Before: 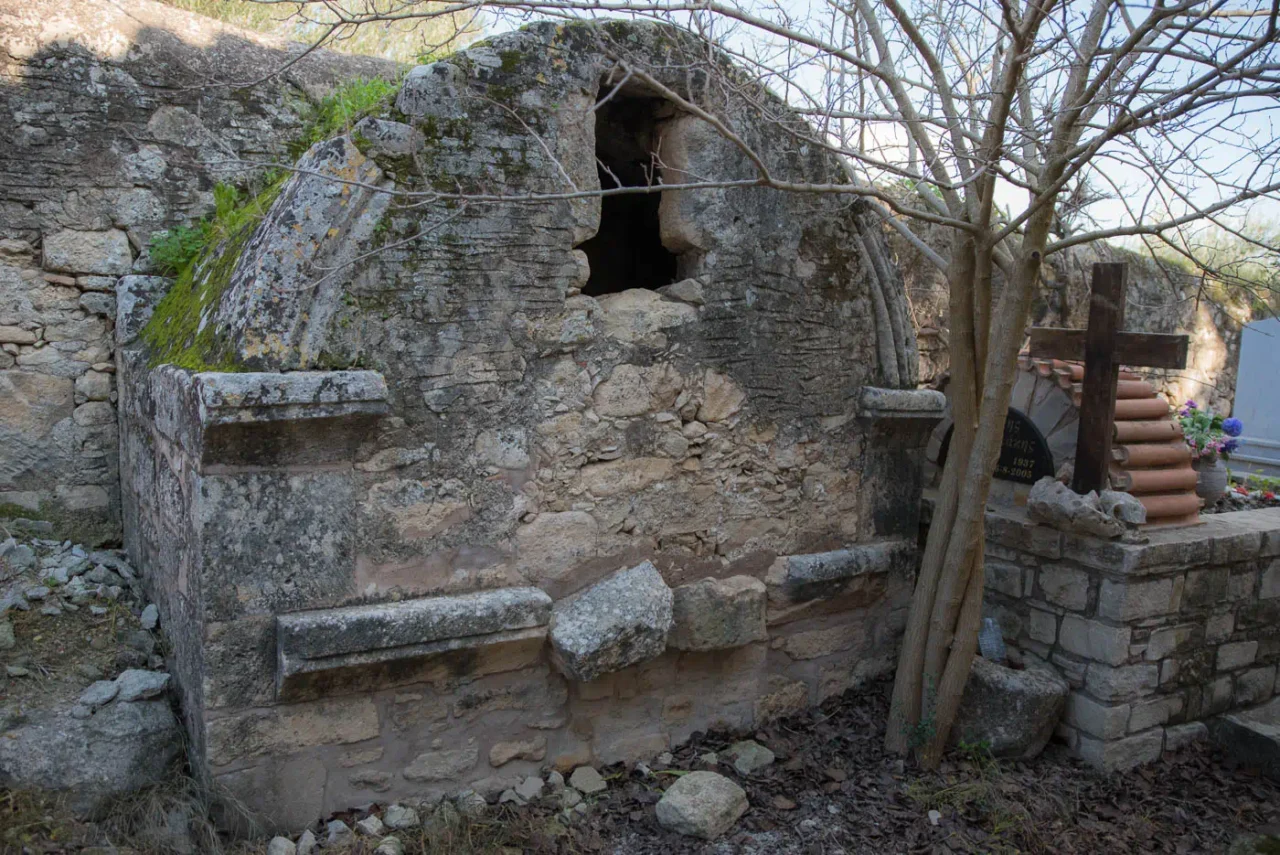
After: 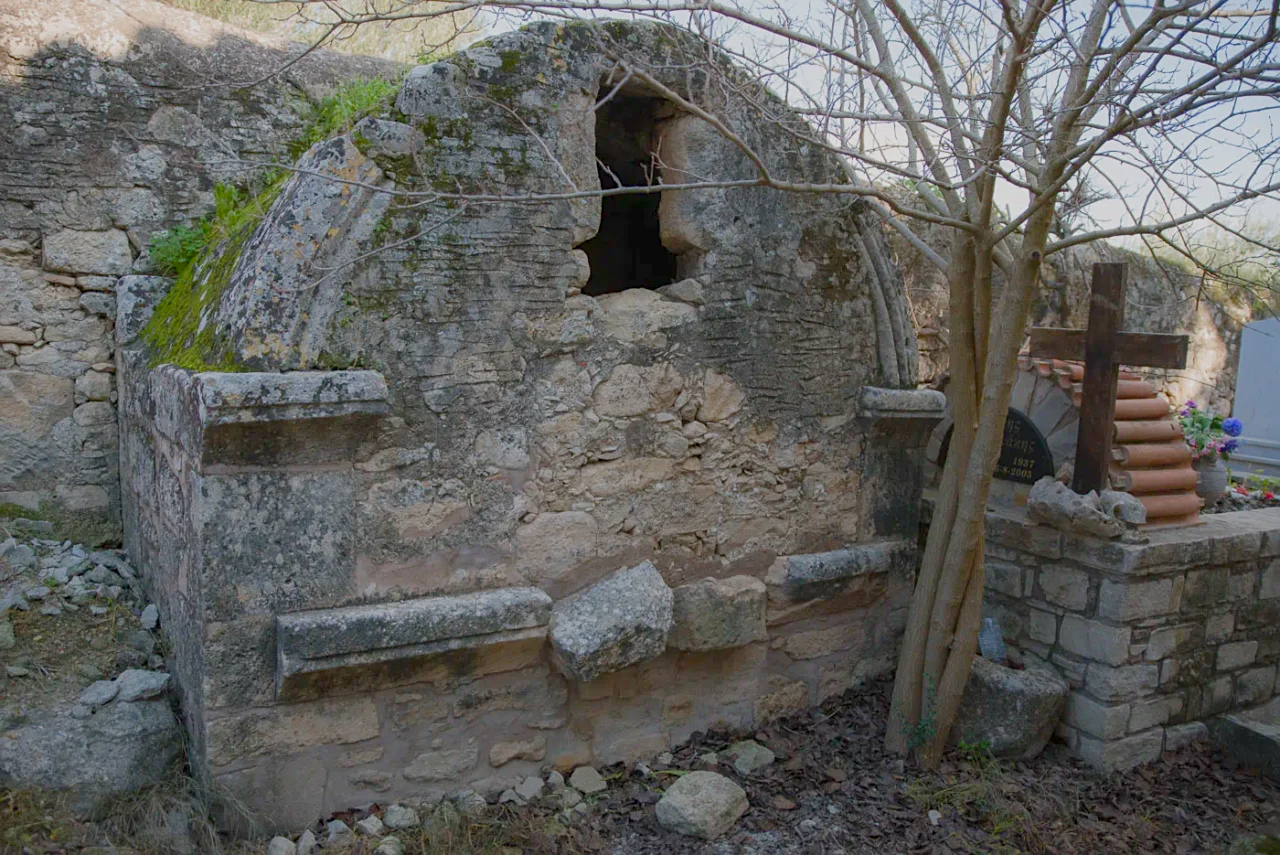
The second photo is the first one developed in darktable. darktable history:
color balance rgb: shadows lift › chroma 1%, shadows lift › hue 113°, highlights gain › chroma 0.2%, highlights gain › hue 333°, perceptual saturation grading › global saturation 20%, perceptual saturation grading › highlights -50%, perceptual saturation grading › shadows 25%, contrast -20%
tone equalizer: on, module defaults
contrast brightness saturation: saturation -0.05
sharpen: amount 0.2
